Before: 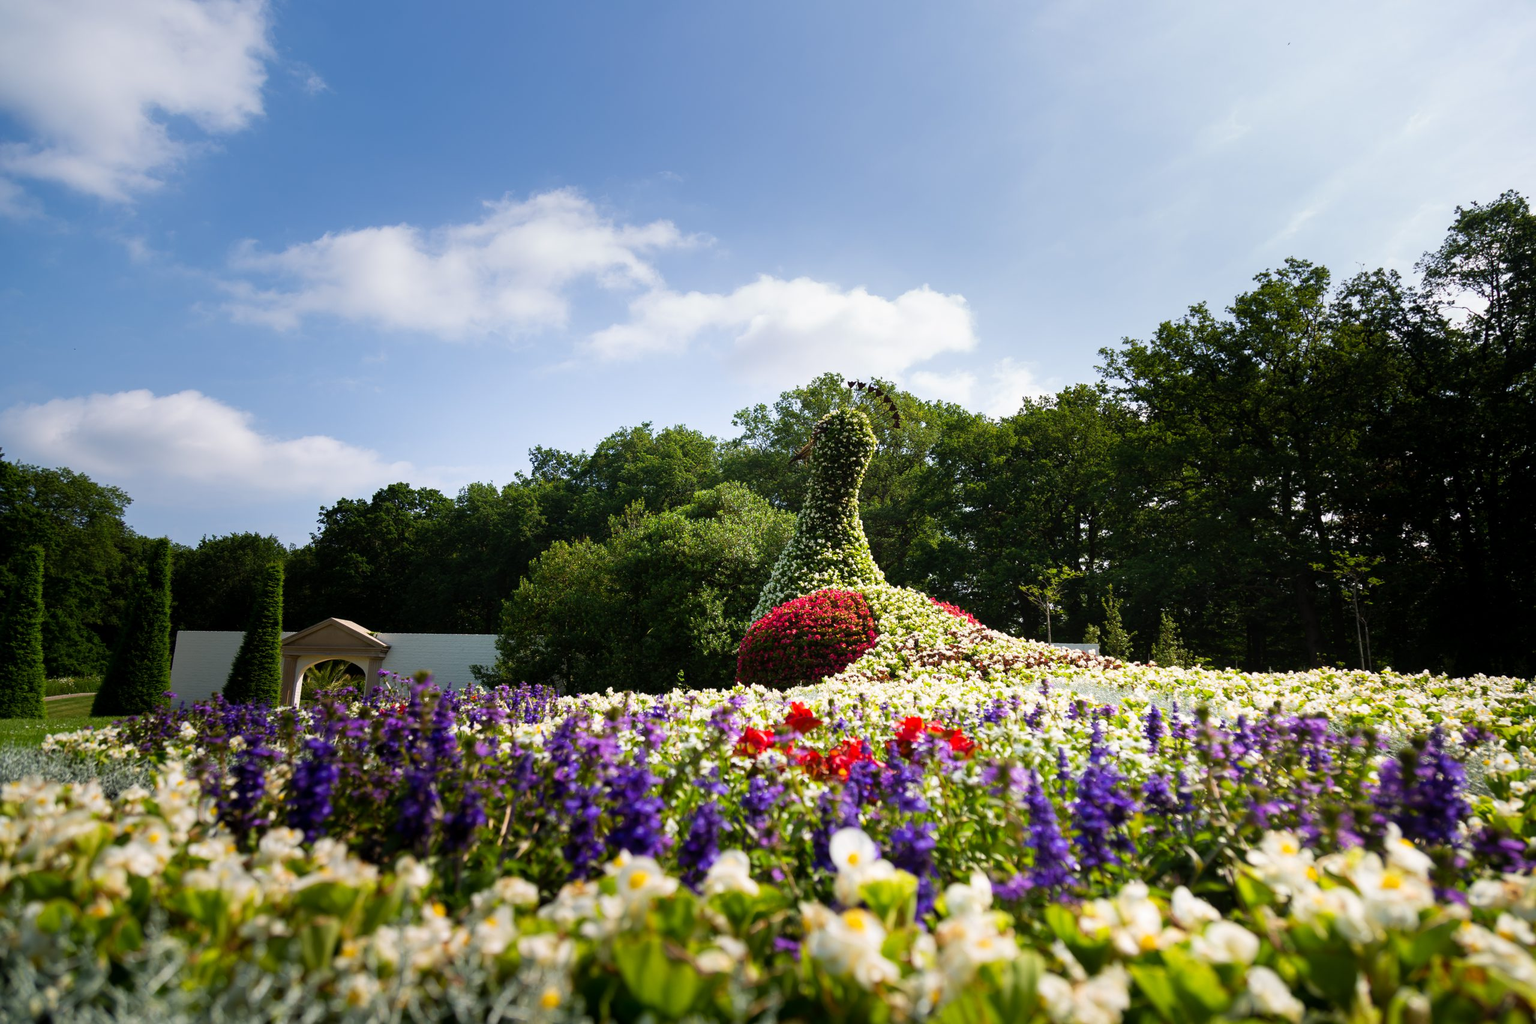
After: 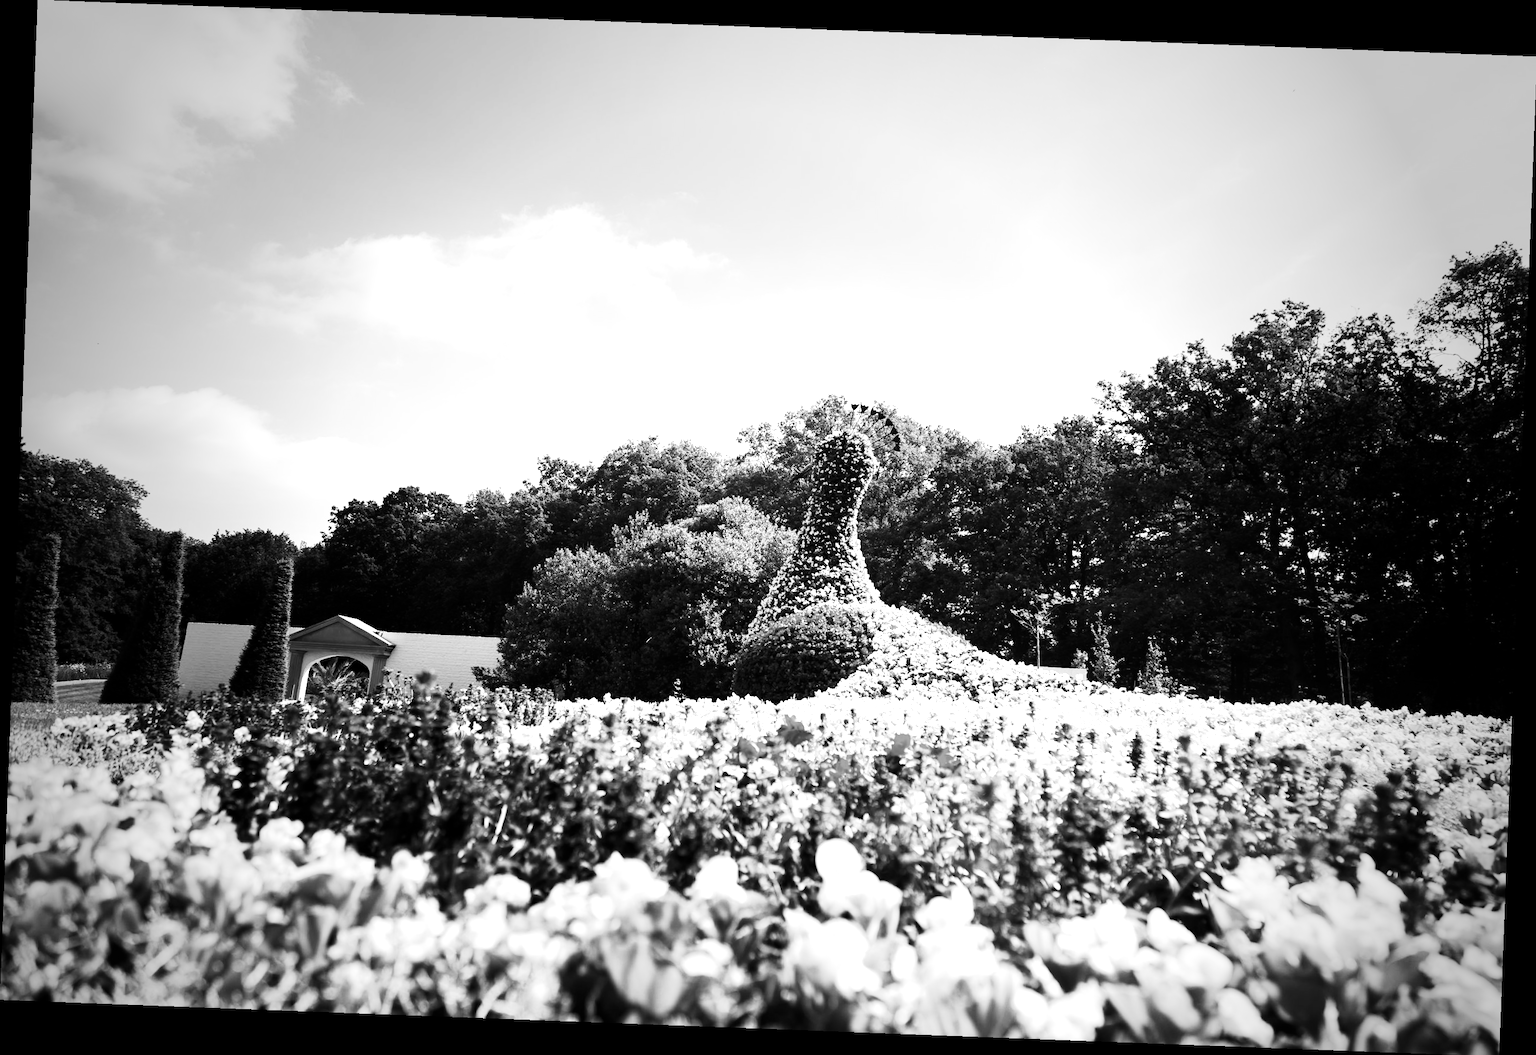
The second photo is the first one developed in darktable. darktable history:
color correction: highlights a* -1.43, highlights b* 10.12, shadows a* 0.395, shadows b* 19.35
monochrome: a 32, b 64, size 2.3, highlights 1
vignetting: fall-off start 64.63%, center (-0.034, 0.148), width/height ratio 0.881
base curve: curves: ch0 [(0, 0) (0.088, 0.125) (0.176, 0.251) (0.354, 0.501) (0.613, 0.749) (1, 0.877)], preserve colors none
tone equalizer: -8 EV -0.417 EV, -7 EV -0.389 EV, -6 EV -0.333 EV, -5 EV -0.222 EV, -3 EV 0.222 EV, -2 EV 0.333 EV, -1 EV 0.389 EV, +0 EV 0.417 EV, edges refinement/feathering 500, mask exposure compensation -1.57 EV, preserve details no
exposure: black level correction 0, exposure 1.2 EV, compensate exposure bias true, compensate highlight preservation false
rotate and perspective: rotation 2.17°, automatic cropping off
contrast brightness saturation: contrast 0.13, brightness -0.24, saturation 0.14
